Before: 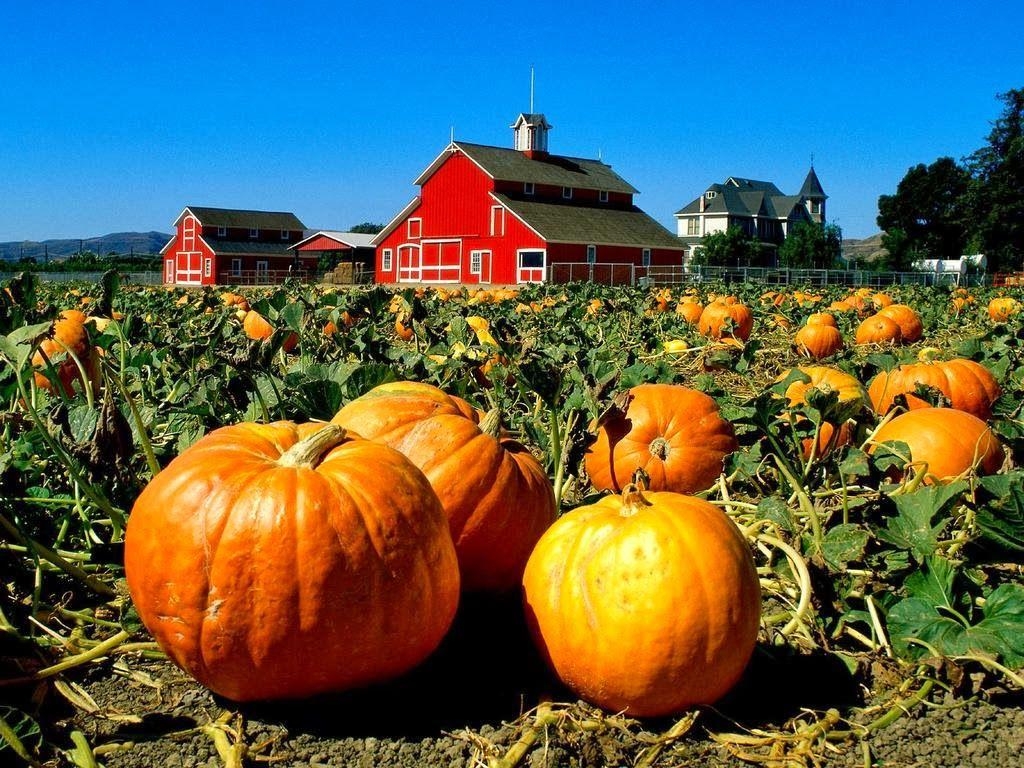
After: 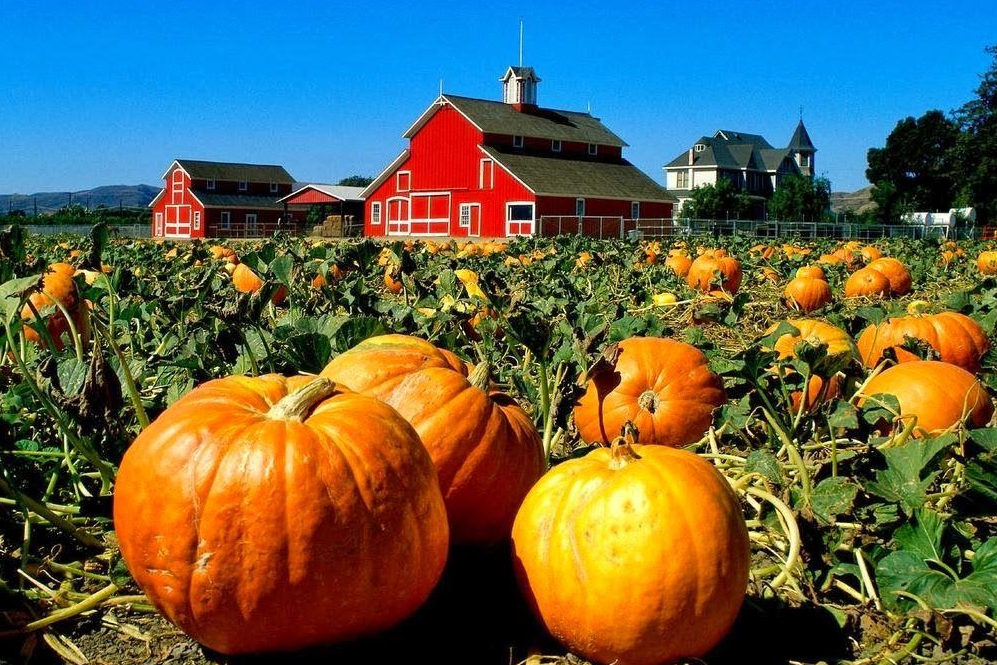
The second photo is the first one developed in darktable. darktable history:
crop: left 1.091%, top 6.138%, right 1.504%, bottom 7.208%
